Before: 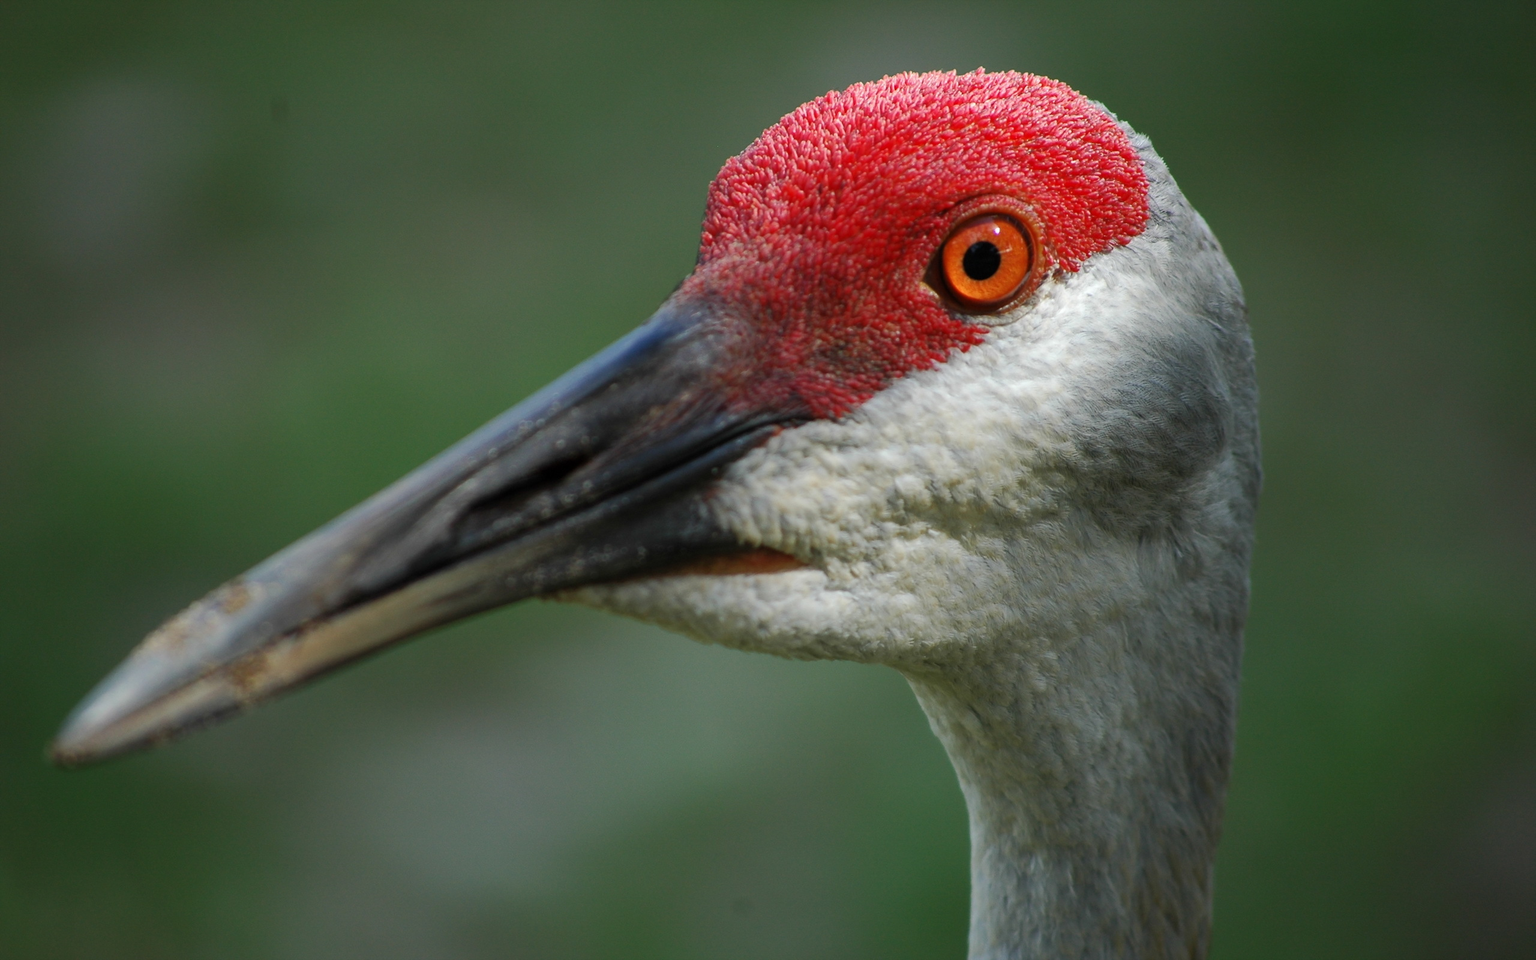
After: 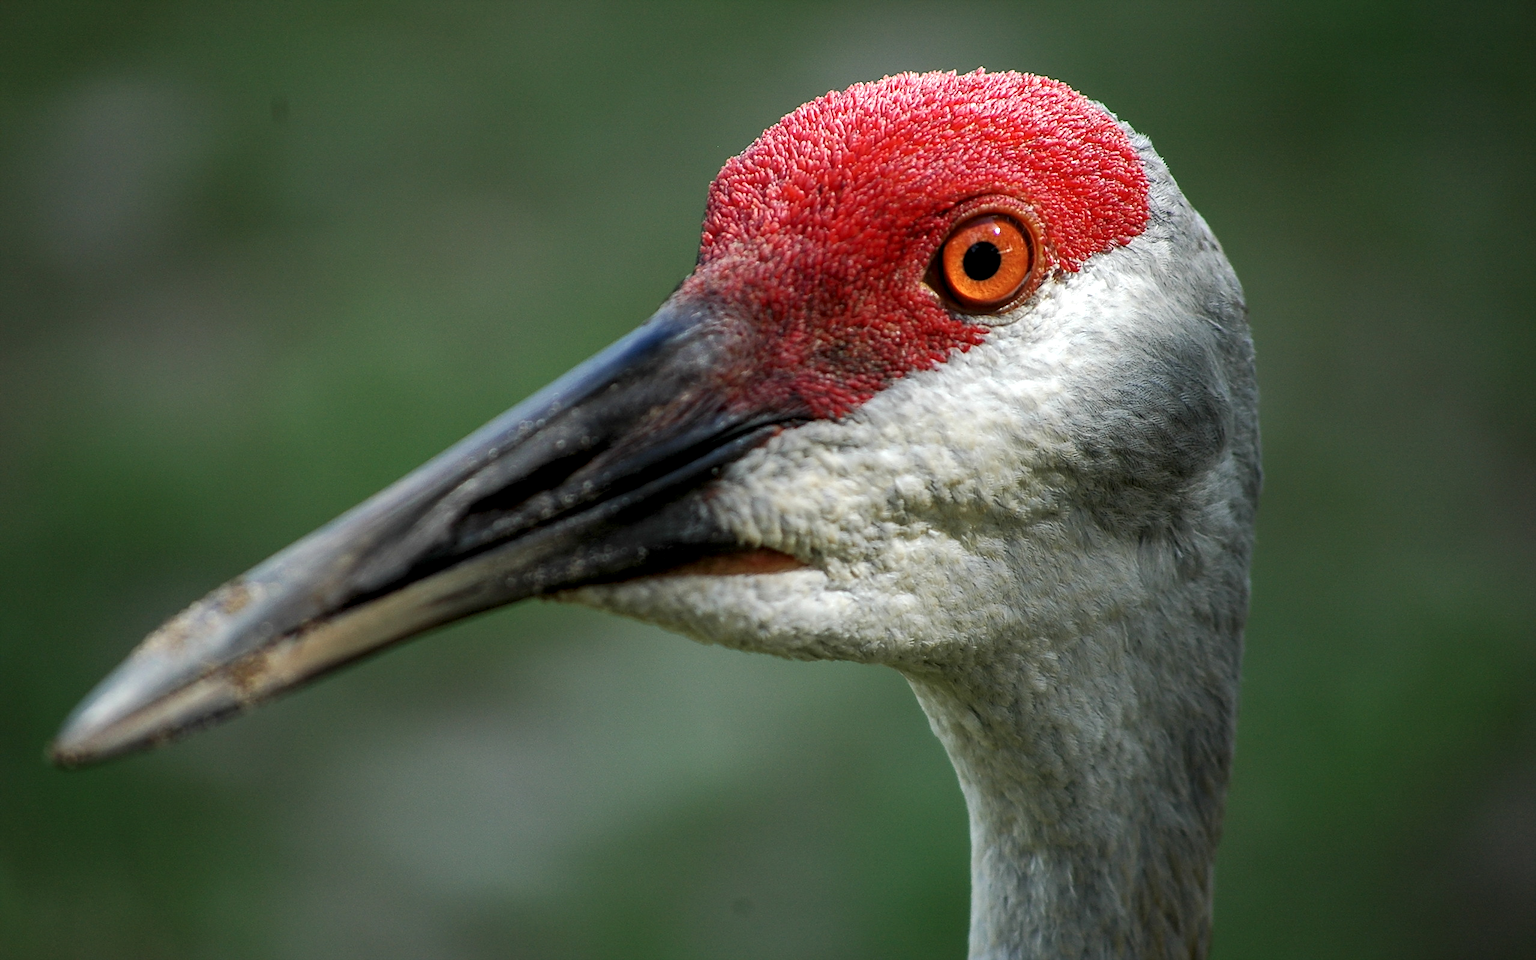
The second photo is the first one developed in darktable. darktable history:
sharpen: on, module defaults
local contrast: highlights 59%, detail 146%
